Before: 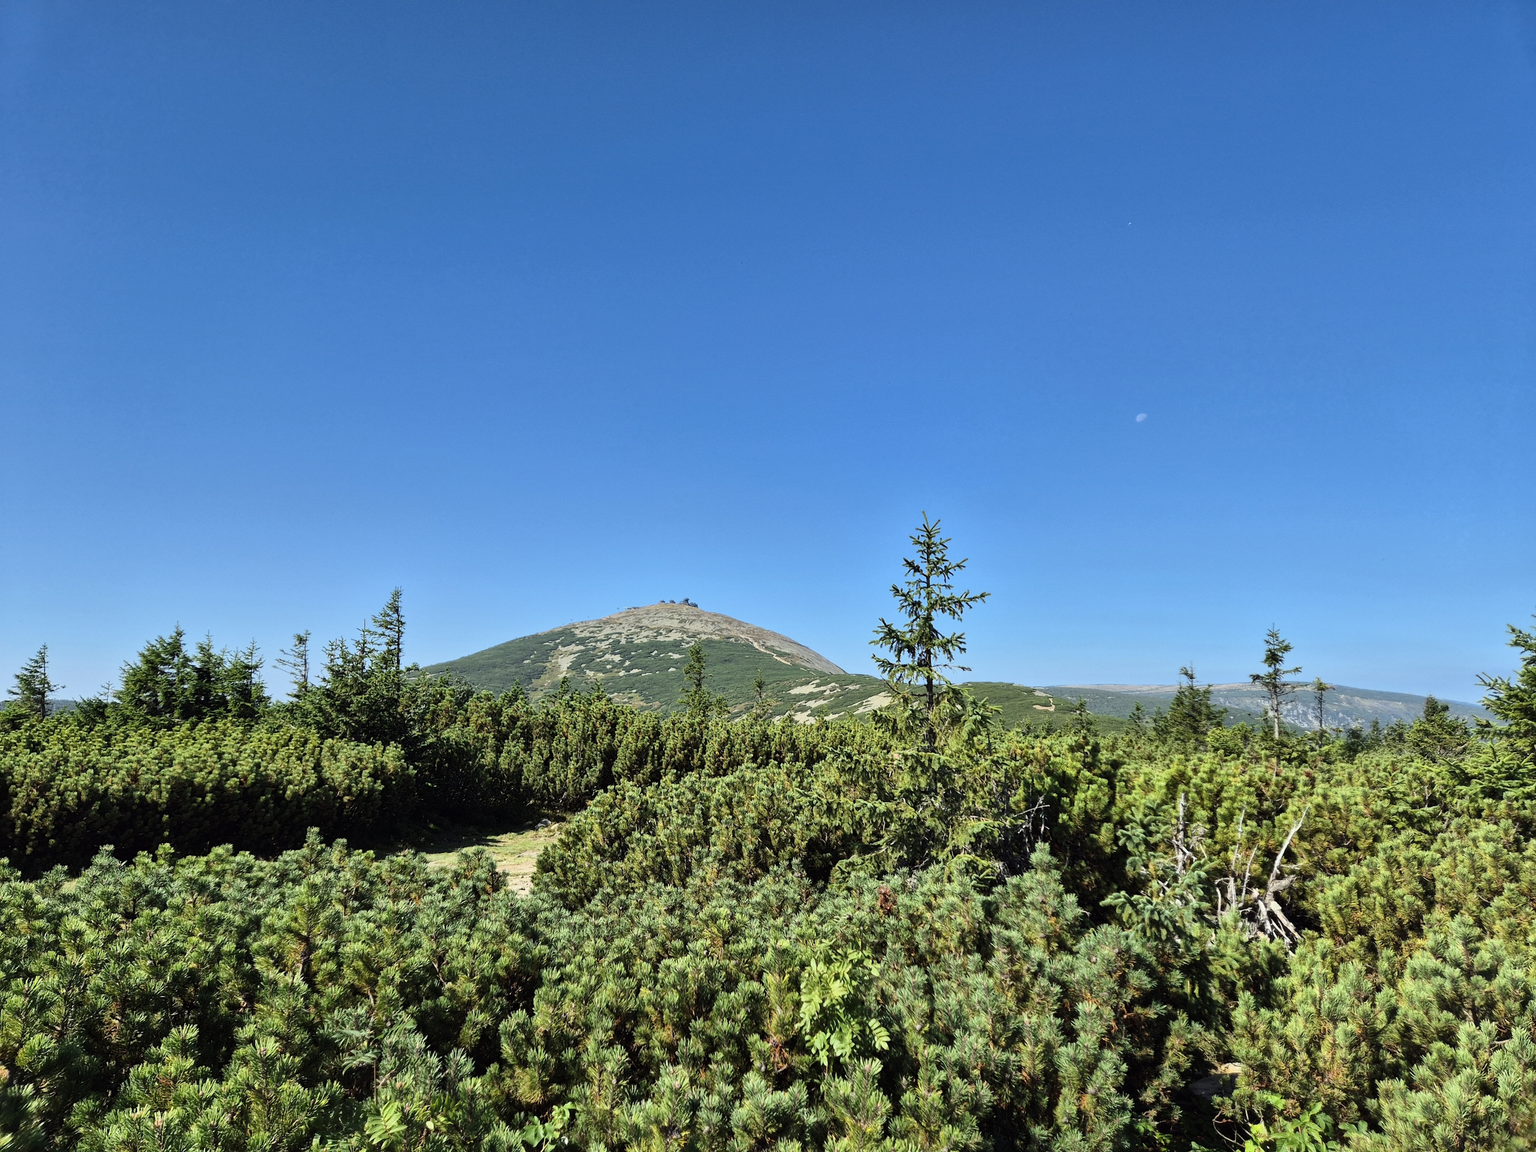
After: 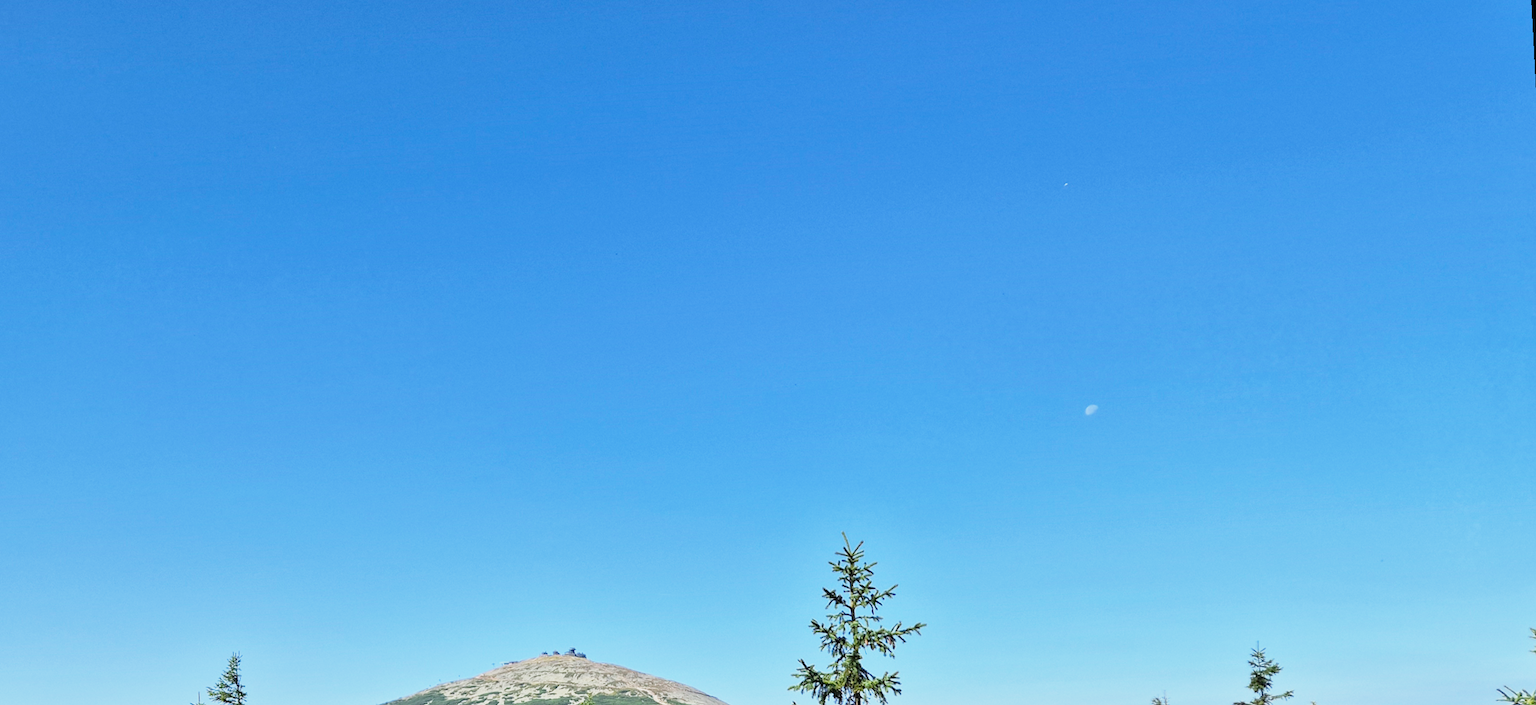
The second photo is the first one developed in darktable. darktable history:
tone equalizer: -8 EV 0.001 EV, -7 EV -0.004 EV, -6 EV 0.009 EV, -5 EV 0.032 EV, -4 EV 0.276 EV, -3 EV 0.644 EV, -2 EV 0.584 EV, -1 EV 0.187 EV, +0 EV 0.024 EV
crop and rotate: left 11.812%, bottom 42.776%
rotate and perspective: rotation -3°, crop left 0.031, crop right 0.968, crop top 0.07, crop bottom 0.93
base curve: curves: ch0 [(0, 0) (0.088, 0.125) (0.176, 0.251) (0.354, 0.501) (0.613, 0.749) (1, 0.877)], preserve colors none
white balance: red 1.004, blue 1.024
